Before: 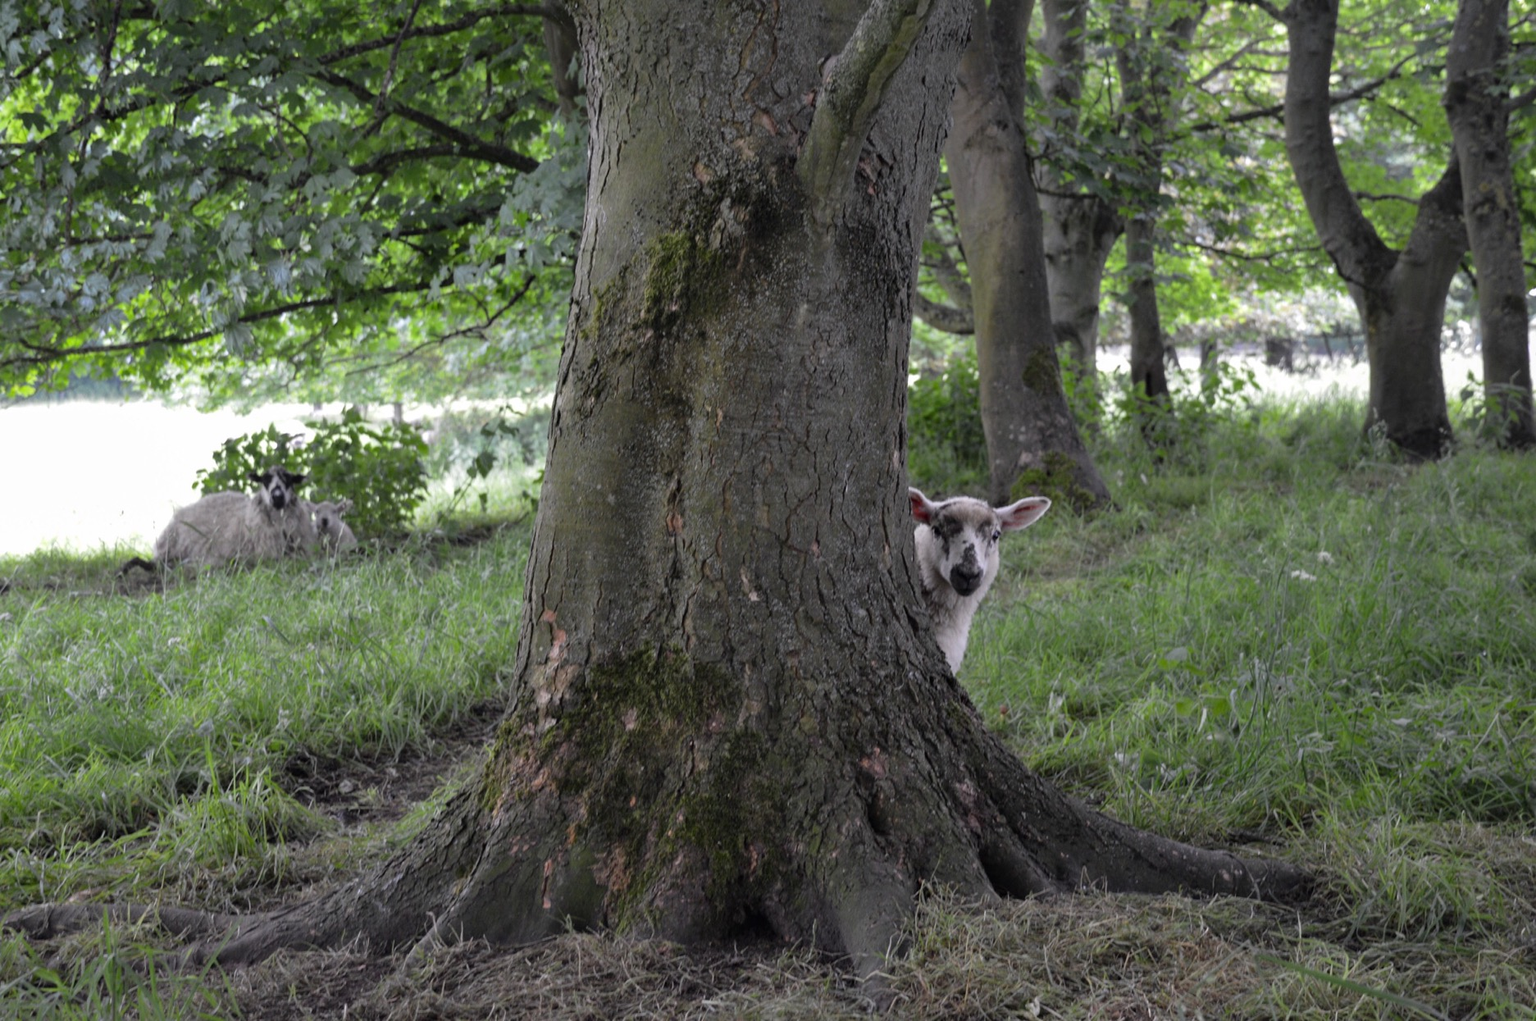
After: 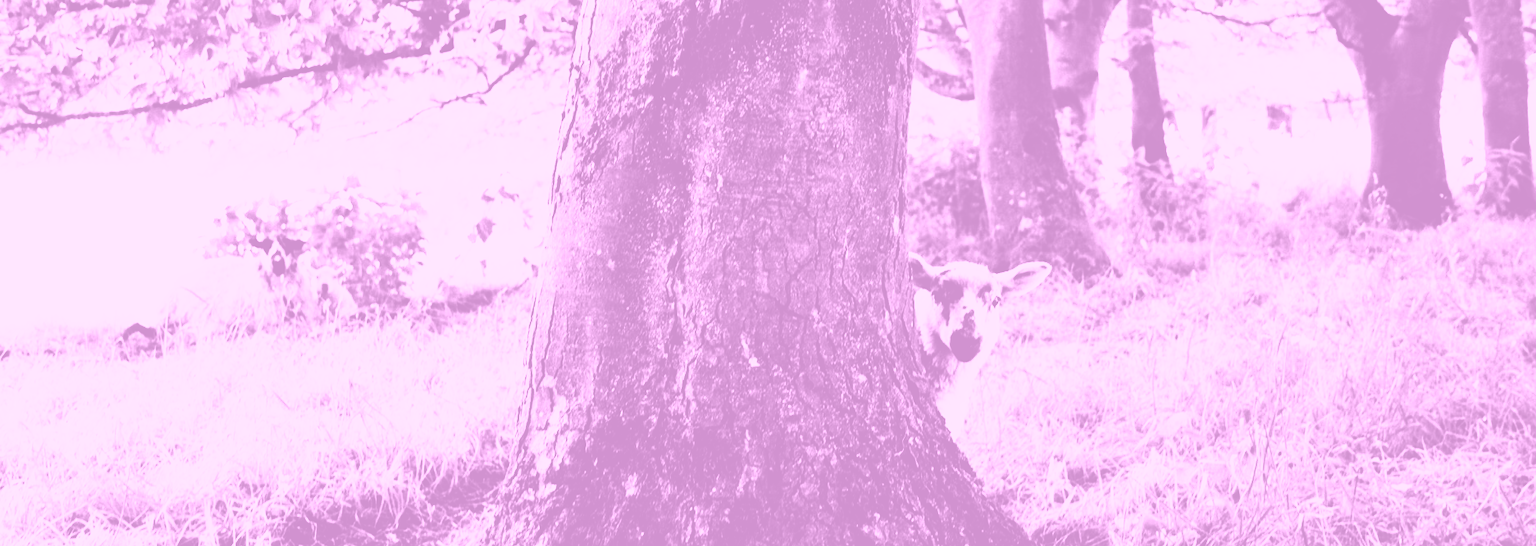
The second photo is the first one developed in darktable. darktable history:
crop and rotate: top 23.043%, bottom 23.437%
rgb curve: curves: ch0 [(0, 0) (0.21, 0.15) (0.24, 0.21) (0.5, 0.75) (0.75, 0.96) (0.89, 0.99) (1, 1)]; ch1 [(0, 0.02) (0.21, 0.13) (0.25, 0.2) (0.5, 0.67) (0.75, 0.9) (0.89, 0.97) (1, 1)]; ch2 [(0, 0.02) (0.21, 0.13) (0.25, 0.2) (0.5, 0.67) (0.75, 0.9) (0.89, 0.97) (1, 1)], compensate middle gray true
contrast brightness saturation: contrast 0.28
colorize: hue 331.2°, saturation 75%, source mix 30.28%, lightness 70.52%, version 1
filmic rgb: black relative exposure -9.08 EV, white relative exposure 2.3 EV, hardness 7.49
